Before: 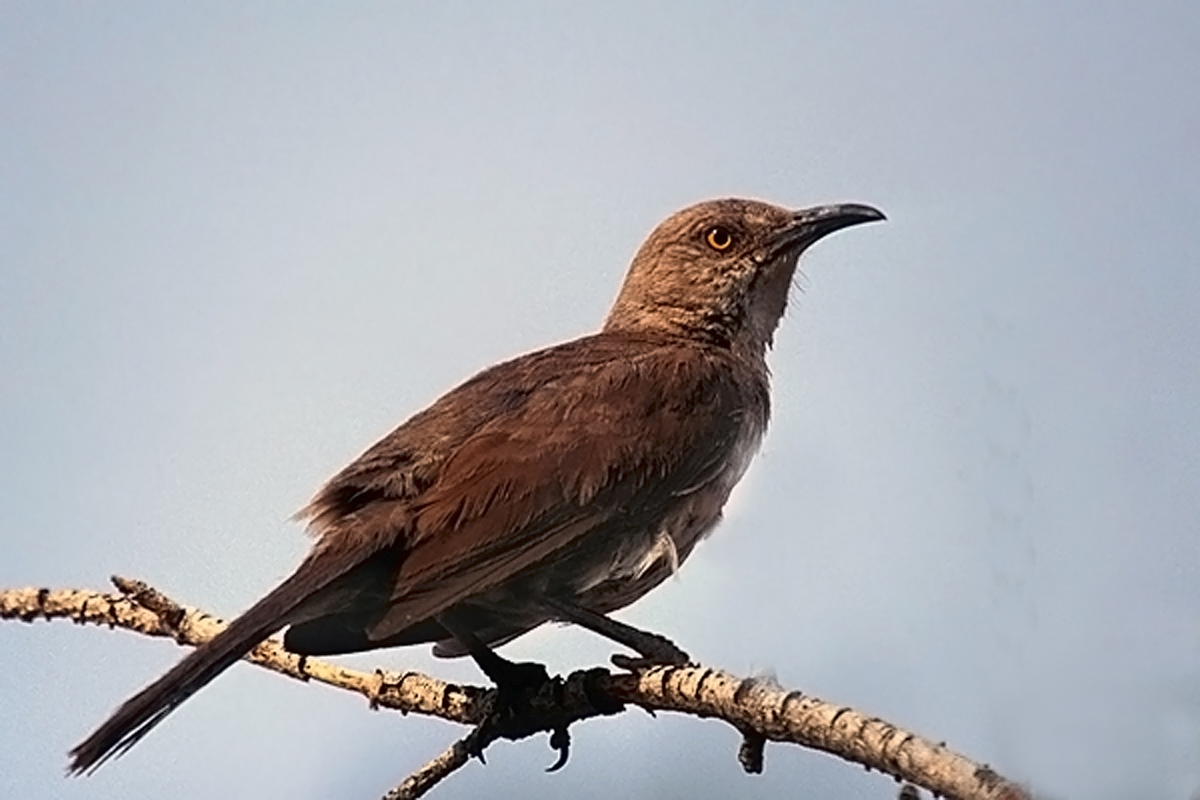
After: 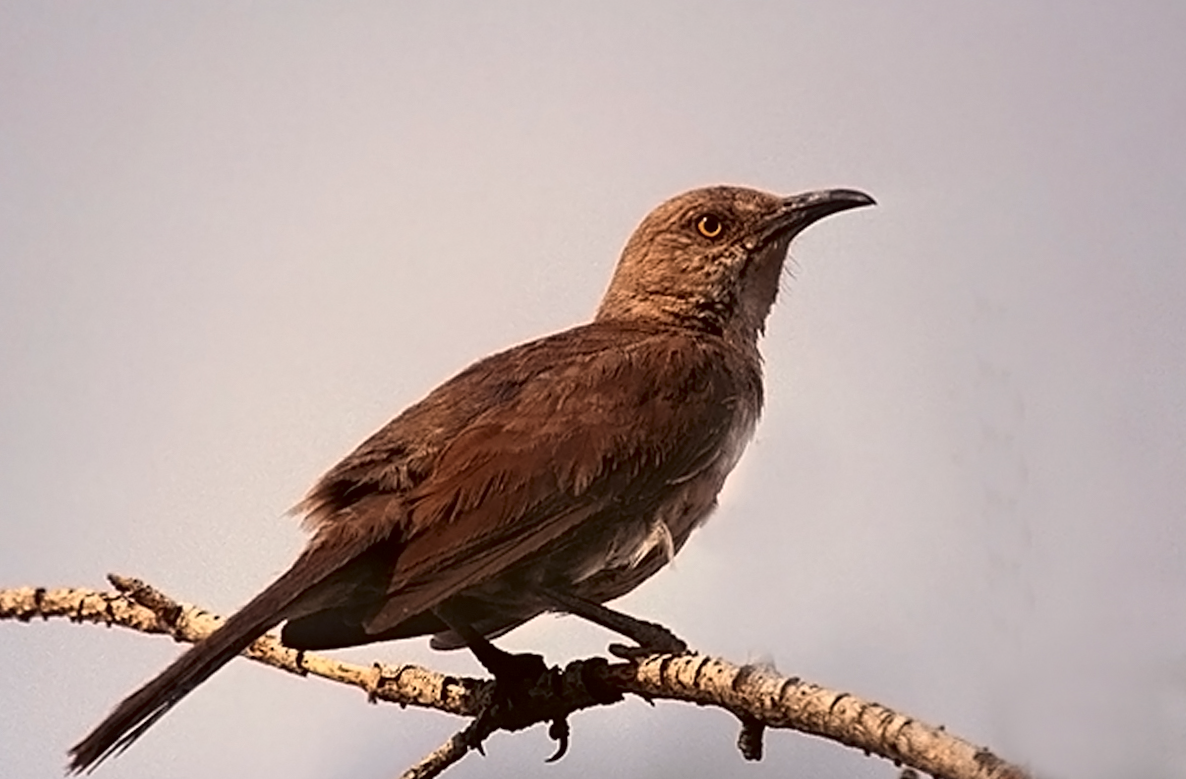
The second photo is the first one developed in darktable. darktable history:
rotate and perspective: rotation -1°, crop left 0.011, crop right 0.989, crop top 0.025, crop bottom 0.975
color correction: highlights a* 6.27, highlights b* 8.19, shadows a* 5.94, shadows b* 7.23, saturation 0.9
